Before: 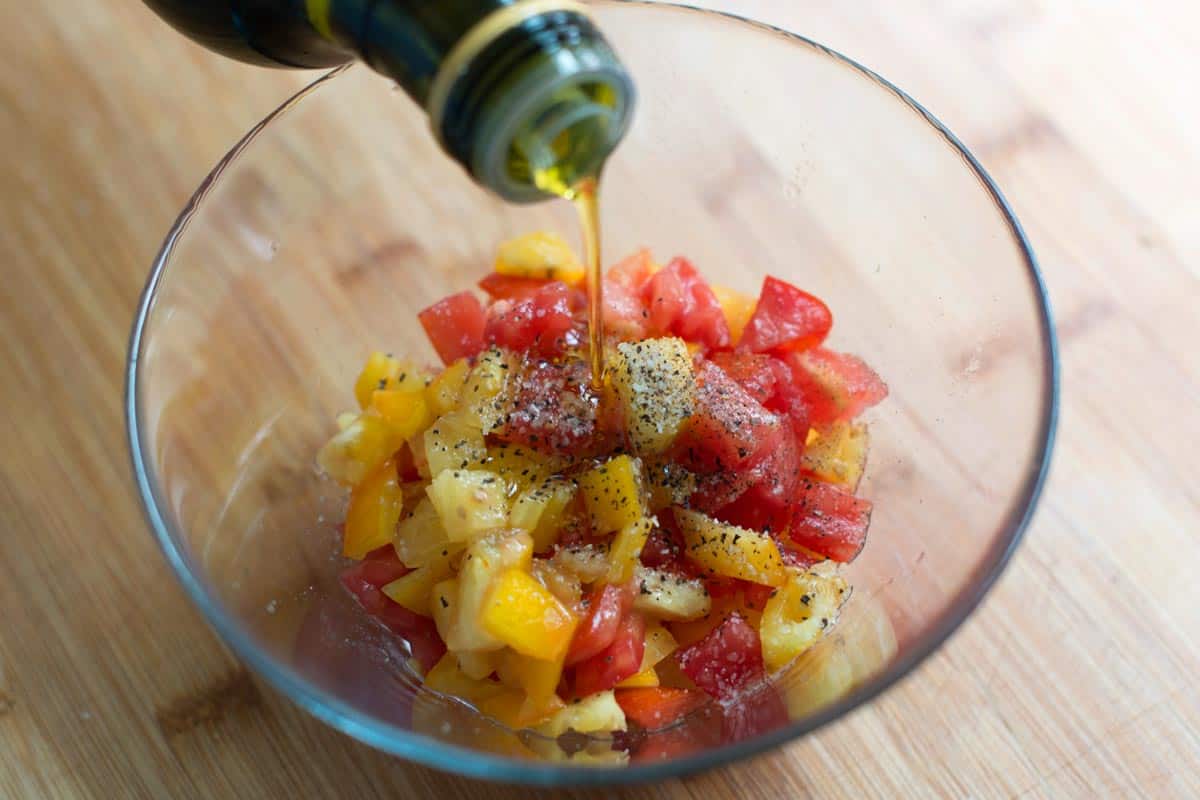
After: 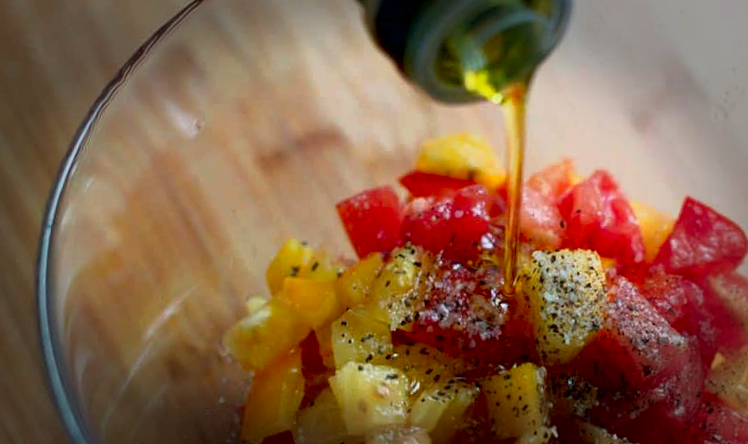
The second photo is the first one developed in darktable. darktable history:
tone curve: curves: ch0 [(0.013, 0) (0.061, 0.059) (0.239, 0.256) (0.502, 0.501) (0.683, 0.676) (0.761, 0.773) (0.858, 0.858) (0.987, 0.945)]; ch1 [(0, 0) (0.172, 0.123) (0.304, 0.267) (0.414, 0.395) (0.472, 0.473) (0.502, 0.502) (0.521, 0.528) (0.583, 0.595) (0.654, 0.673) (0.728, 0.761) (1, 1)]; ch2 [(0, 0) (0.411, 0.424) (0.485, 0.476) (0.502, 0.501) (0.553, 0.557) (0.57, 0.576) (1, 1)], color space Lab, independent channels, preserve colors none
contrast brightness saturation: contrast 0.07, brightness -0.13, saturation 0.06
crop and rotate: angle -4.99°, left 2.122%, top 6.945%, right 27.566%, bottom 30.519%
vignetting: fall-off start 66.7%, fall-off radius 39.74%, brightness -0.576, saturation -0.258, automatic ratio true, width/height ratio 0.671, dithering 16-bit output
exposure: black level correction 0.012, compensate highlight preservation false
